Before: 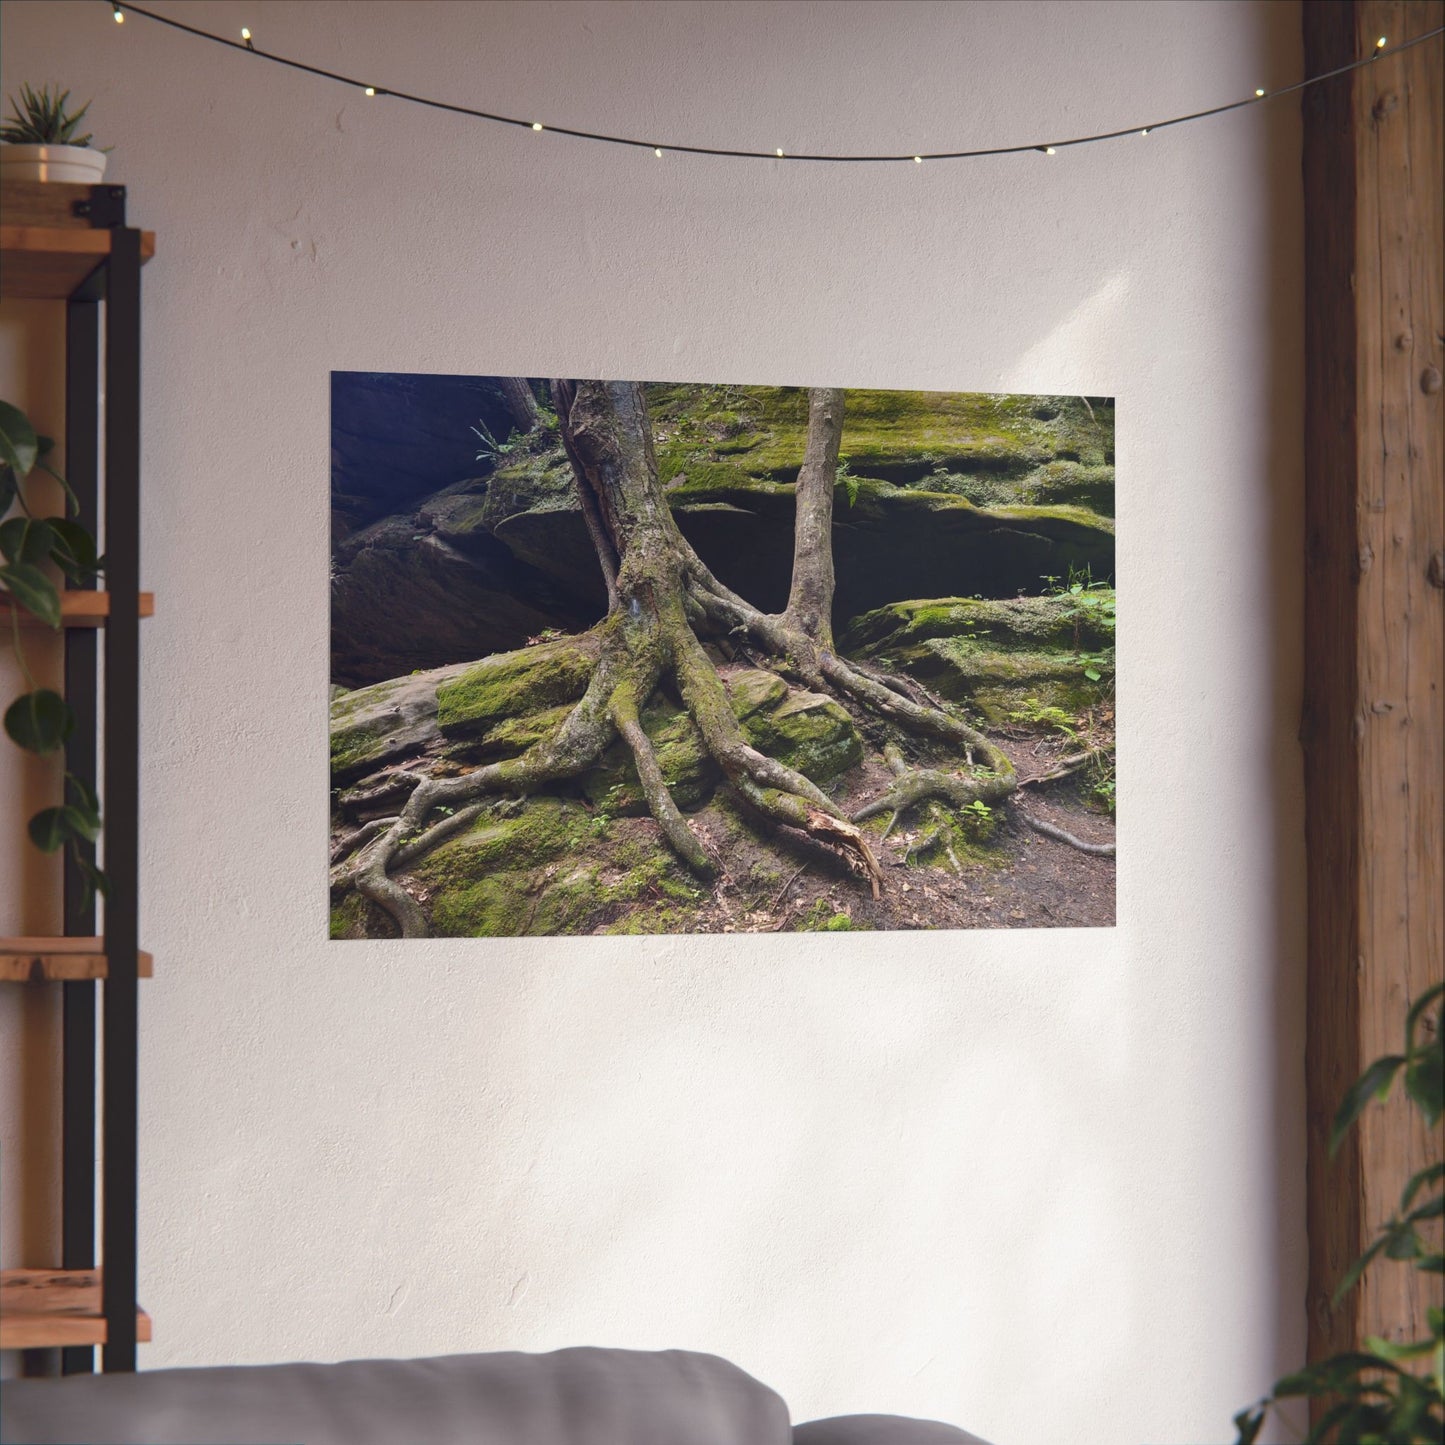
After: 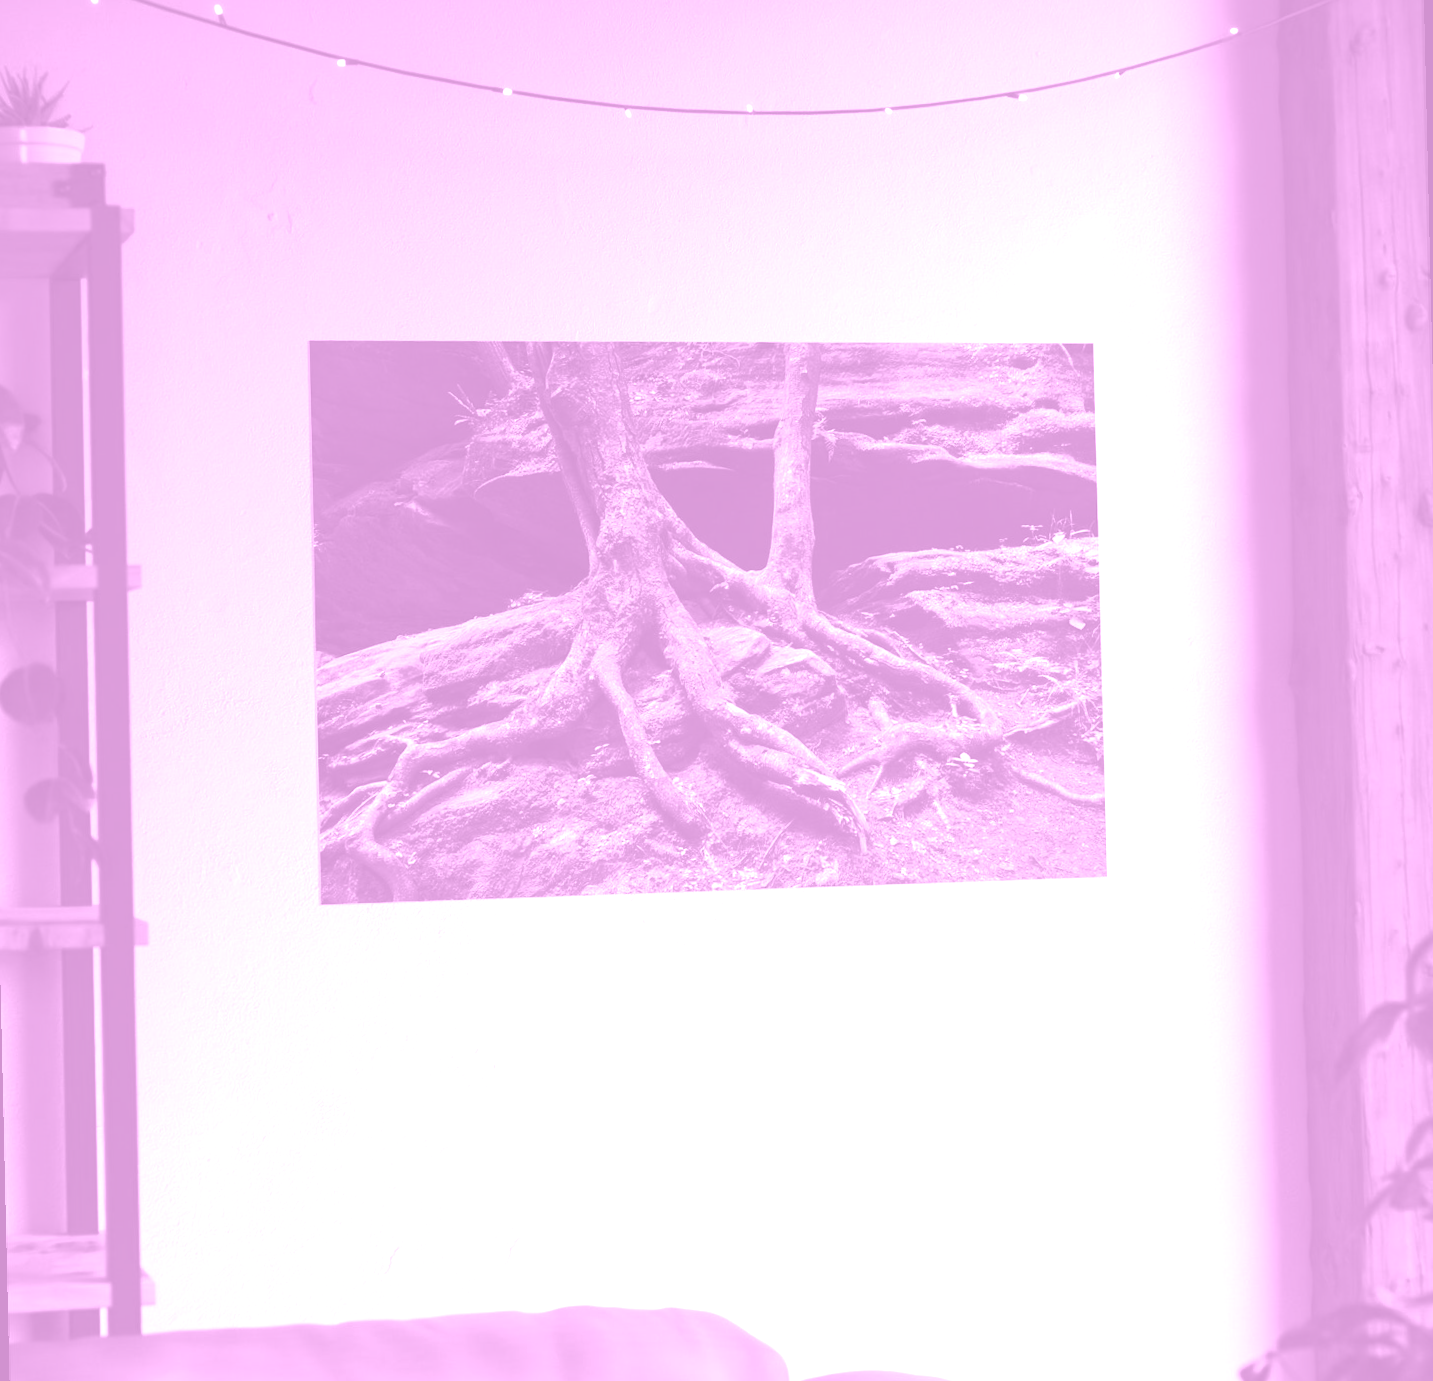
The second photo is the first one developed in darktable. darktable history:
color balance: mode lift, gamma, gain (sRGB), lift [1, 1, 0.101, 1]
contrast brightness saturation: contrast 0.07
colorize: hue 331.2°, saturation 75%, source mix 30.28%, lightness 70.52%, version 1
exposure: black level correction 0, exposure 1.379 EV, compensate exposure bias true, compensate highlight preservation false
rotate and perspective: rotation -1.32°, lens shift (horizontal) -0.031, crop left 0.015, crop right 0.985, crop top 0.047, crop bottom 0.982
